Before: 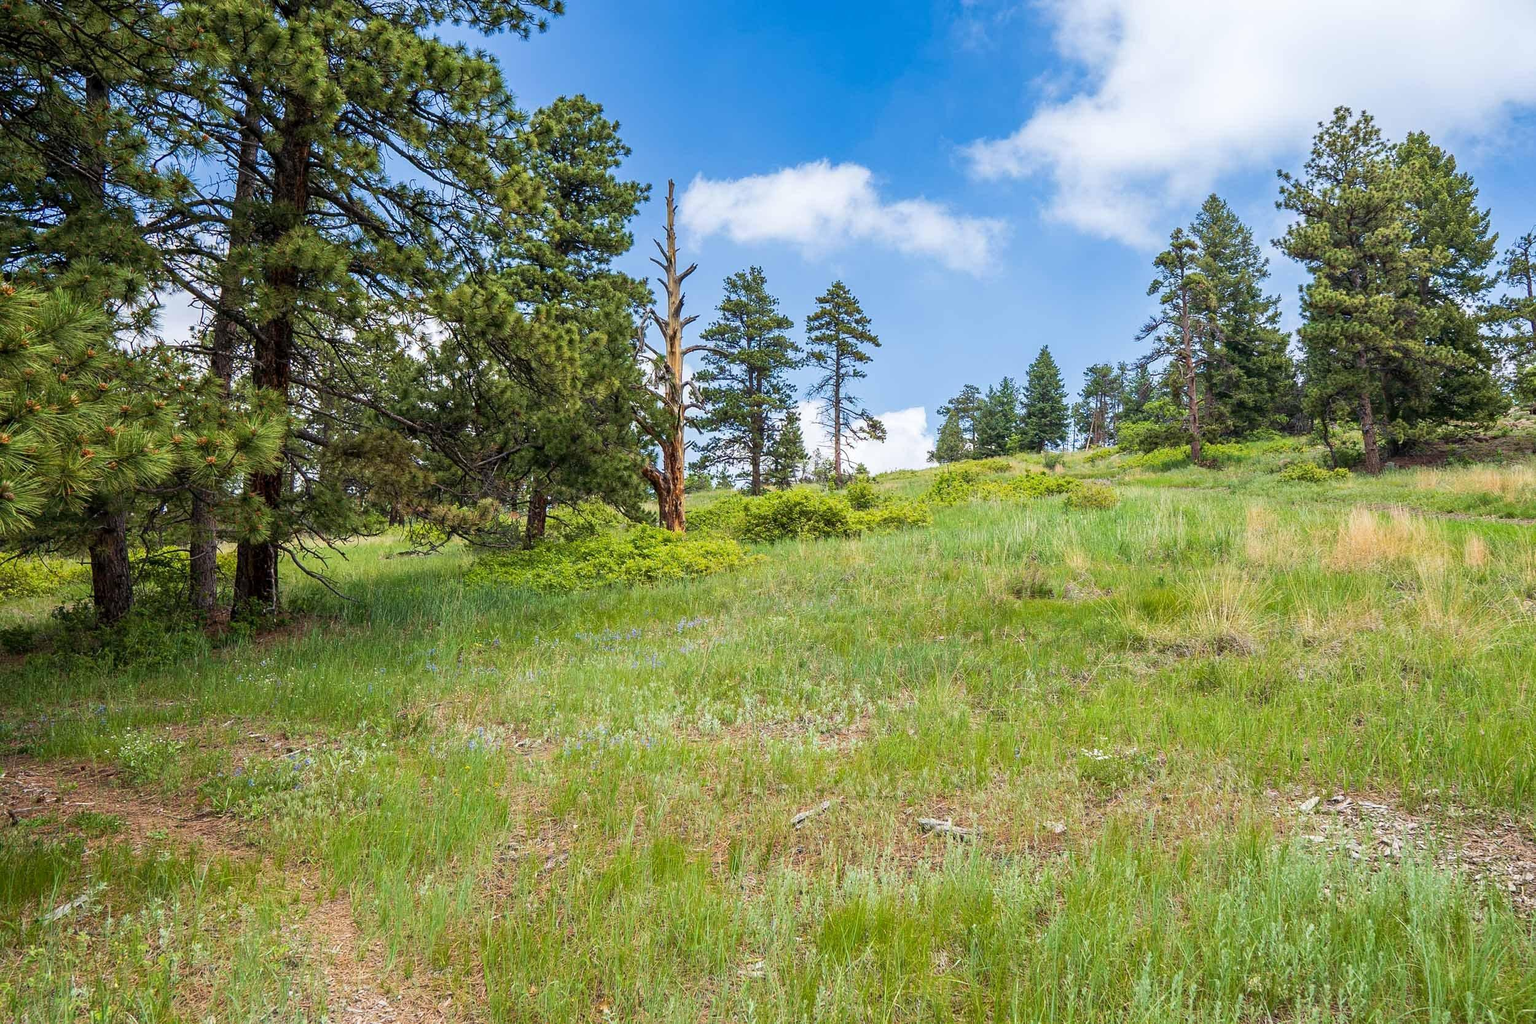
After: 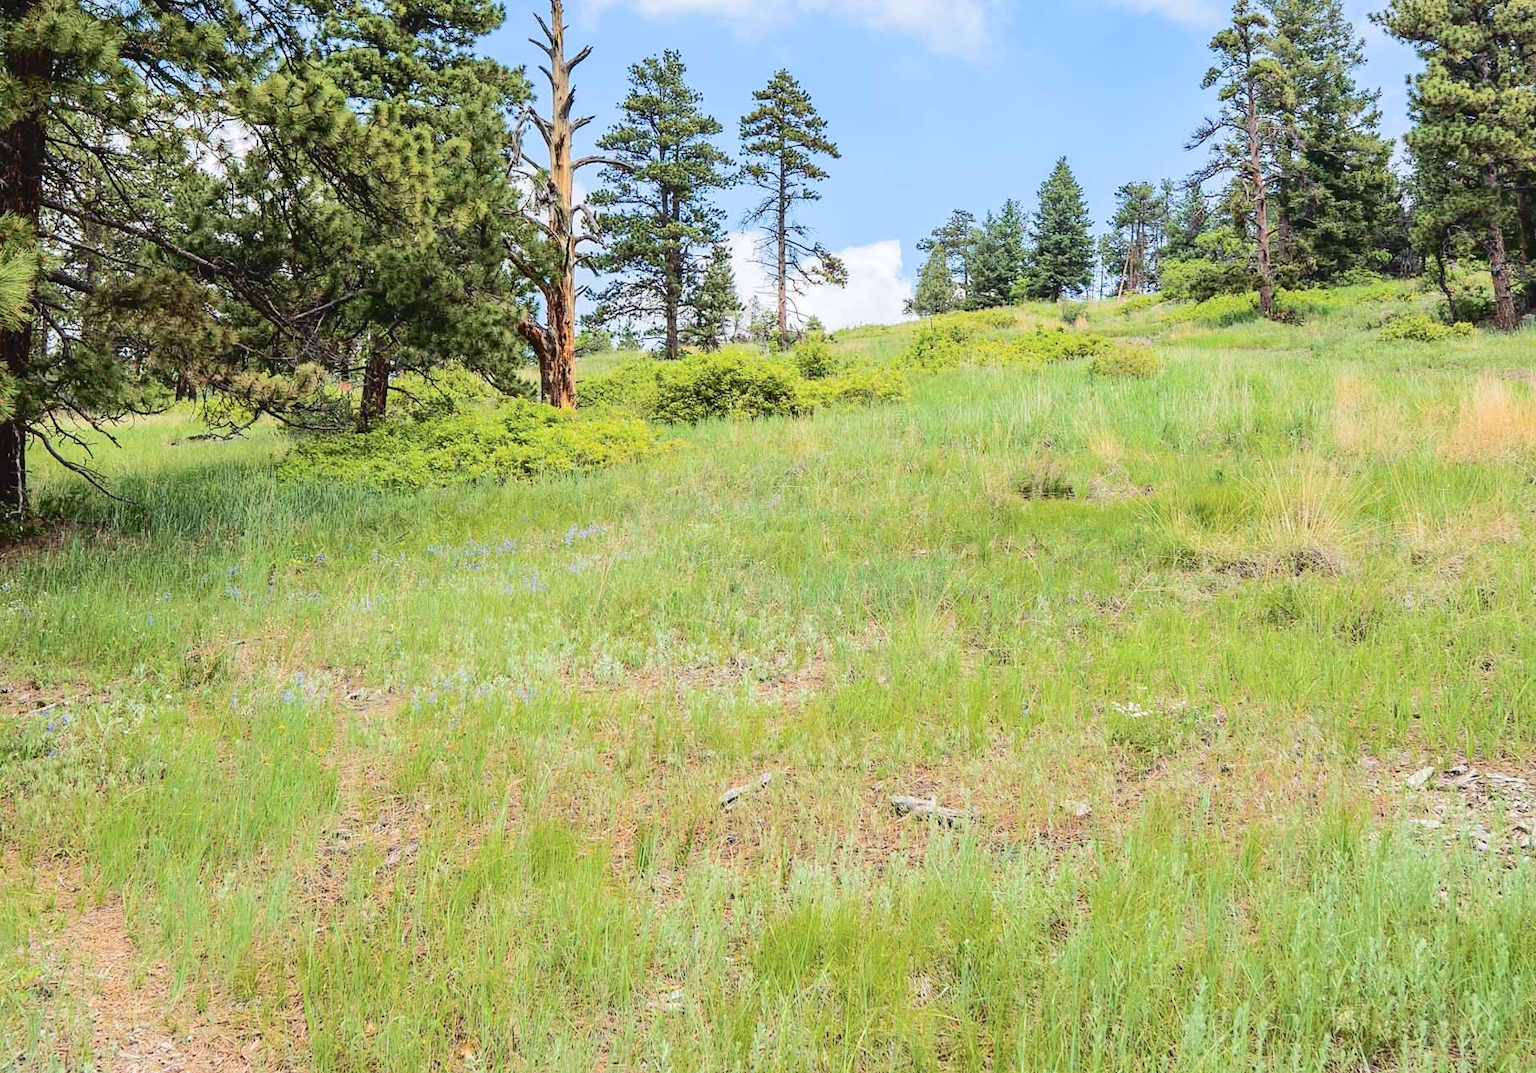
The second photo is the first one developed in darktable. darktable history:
tone curve: curves: ch0 [(0, 0) (0.003, 0.058) (0.011, 0.059) (0.025, 0.061) (0.044, 0.067) (0.069, 0.084) (0.1, 0.102) (0.136, 0.124) (0.177, 0.171) (0.224, 0.246) (0.277, 0.324) (0.335, 0.411) (0.399, 0.509) (0.468, 0.605) (0.543, 0.688) (0.623, 0.738) (0.709, 0.798) (0.801, 0.852) (0.898, 0.911) (1, 1)], color space Lab, independent channels, preserve colors none
crop: left 16.883%, top 22.445%, right 9.137%
